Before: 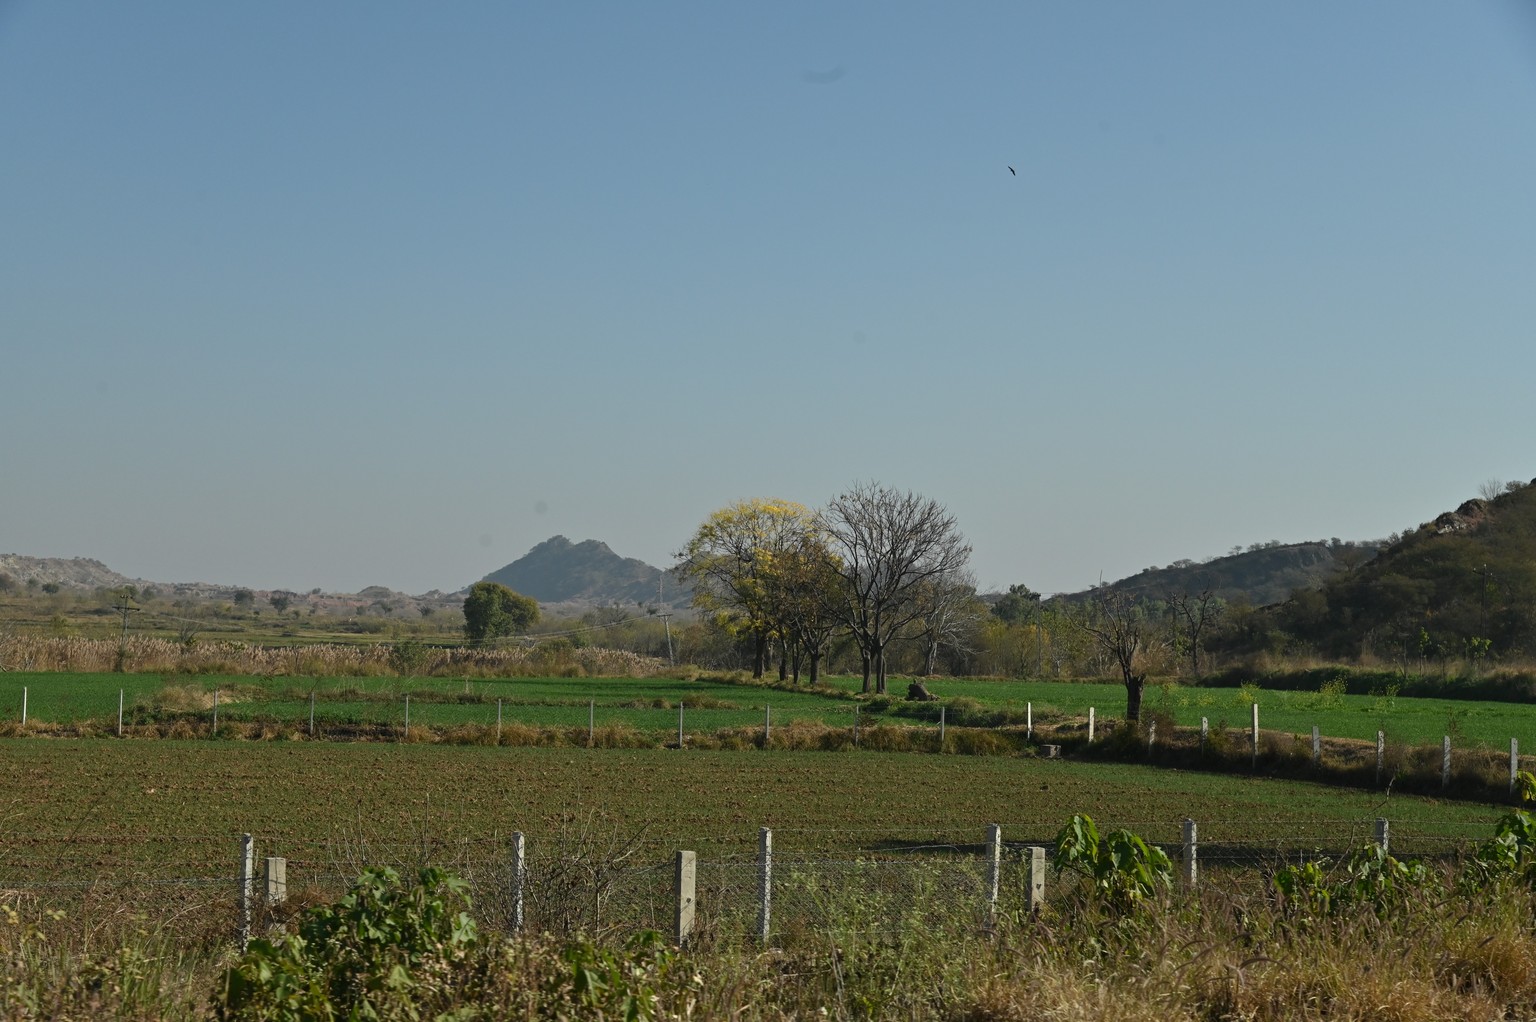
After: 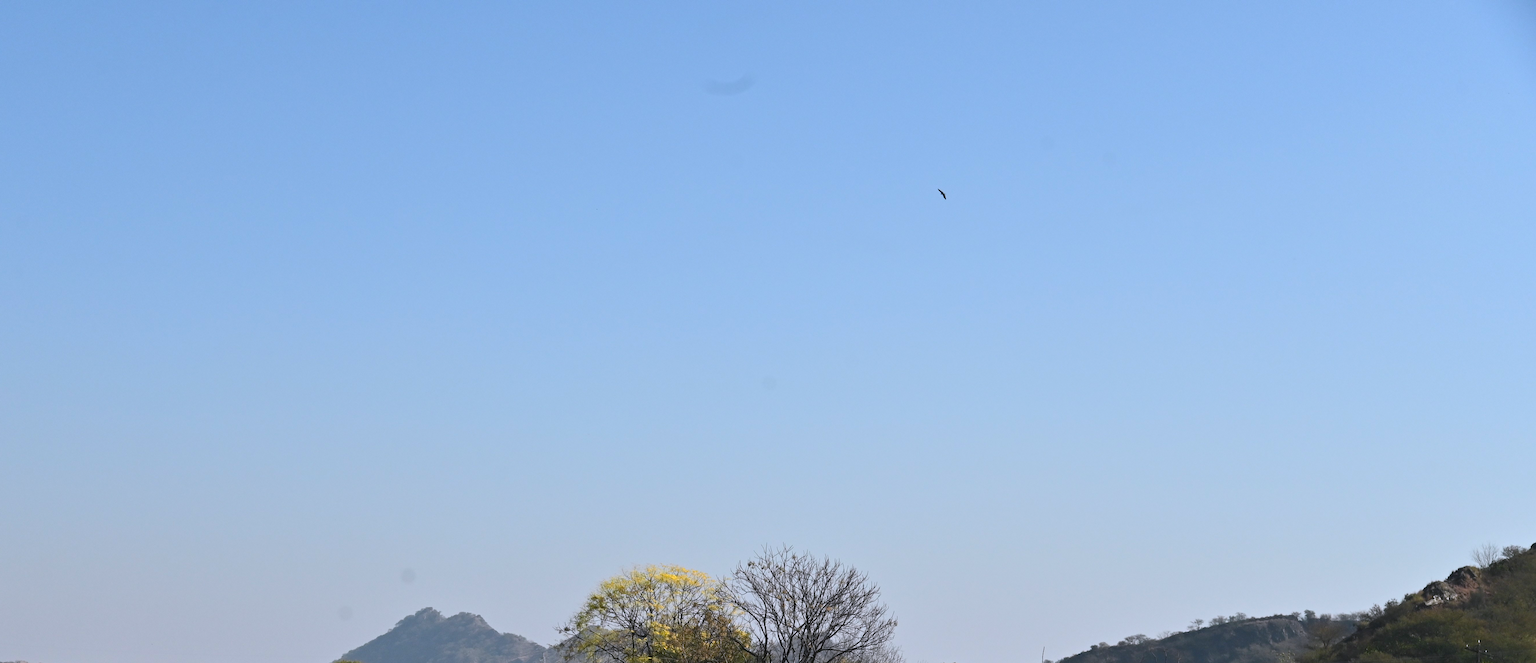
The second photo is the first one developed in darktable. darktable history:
crop and rotate: left 11.812%, bottom 42.776%
white balance: red 1.004, blue 1.096
contrast brightness saturation: contrast 0.2, brightness 0.16, saturation 0.22
